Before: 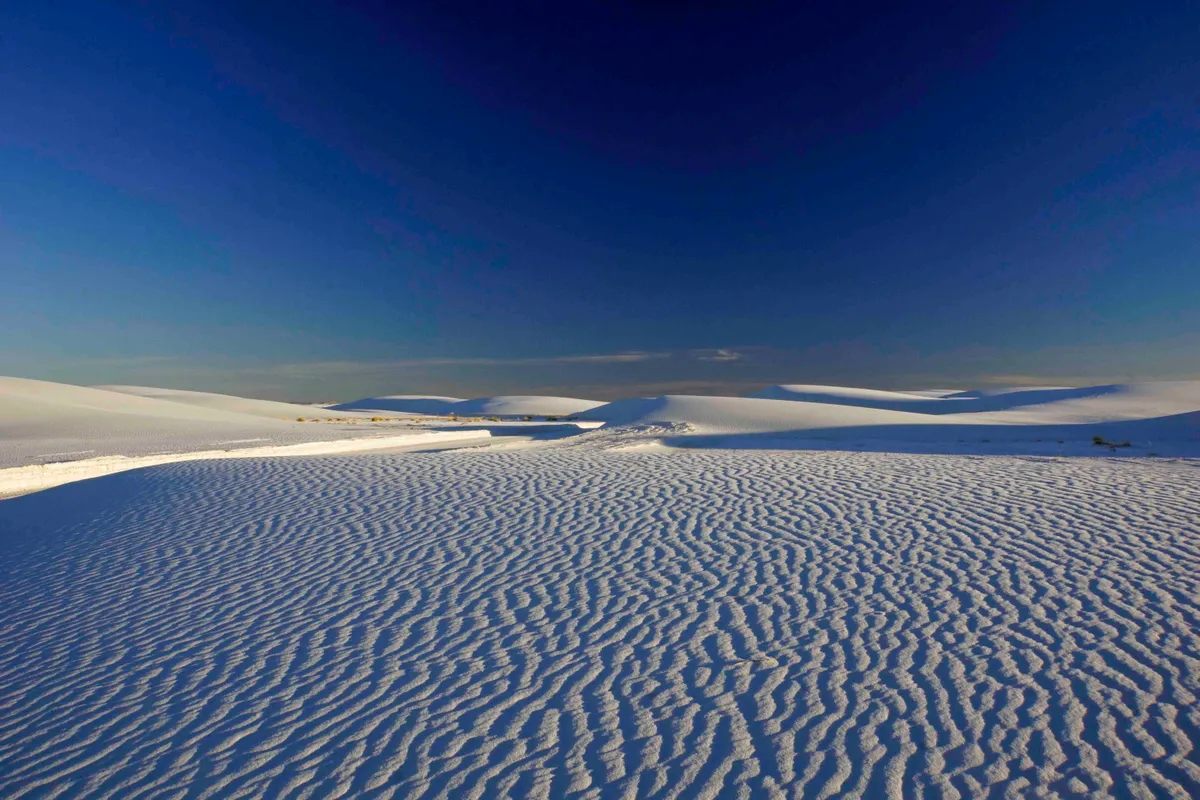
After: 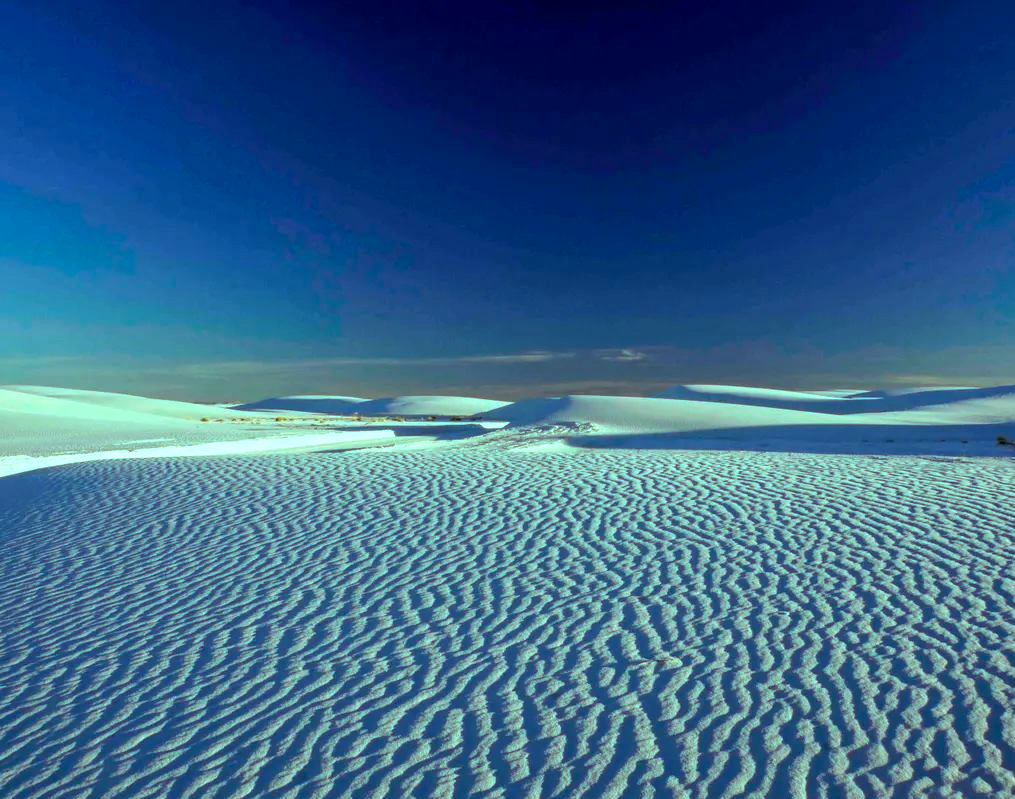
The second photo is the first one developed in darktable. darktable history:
color balance rgb: highlights gain › chroma 7.548%, highlights gain › hue 185.14°, perceptual saturation grading › global saturation 0.03%, perceptual brilliance grading › global brilliance 11.378%
crop: left 8.019%, right 7.365%
local contrast: on, module defaults
